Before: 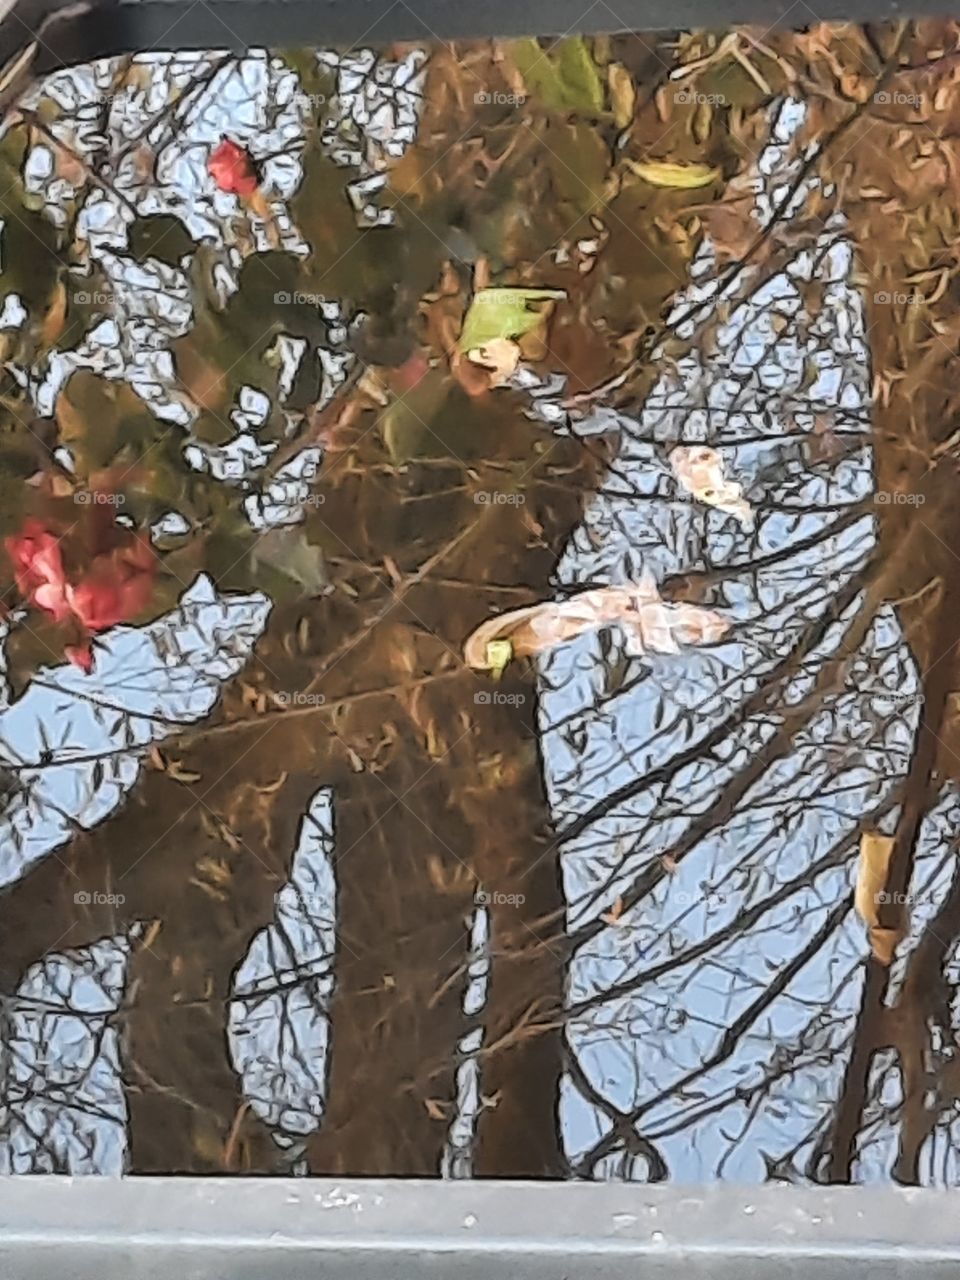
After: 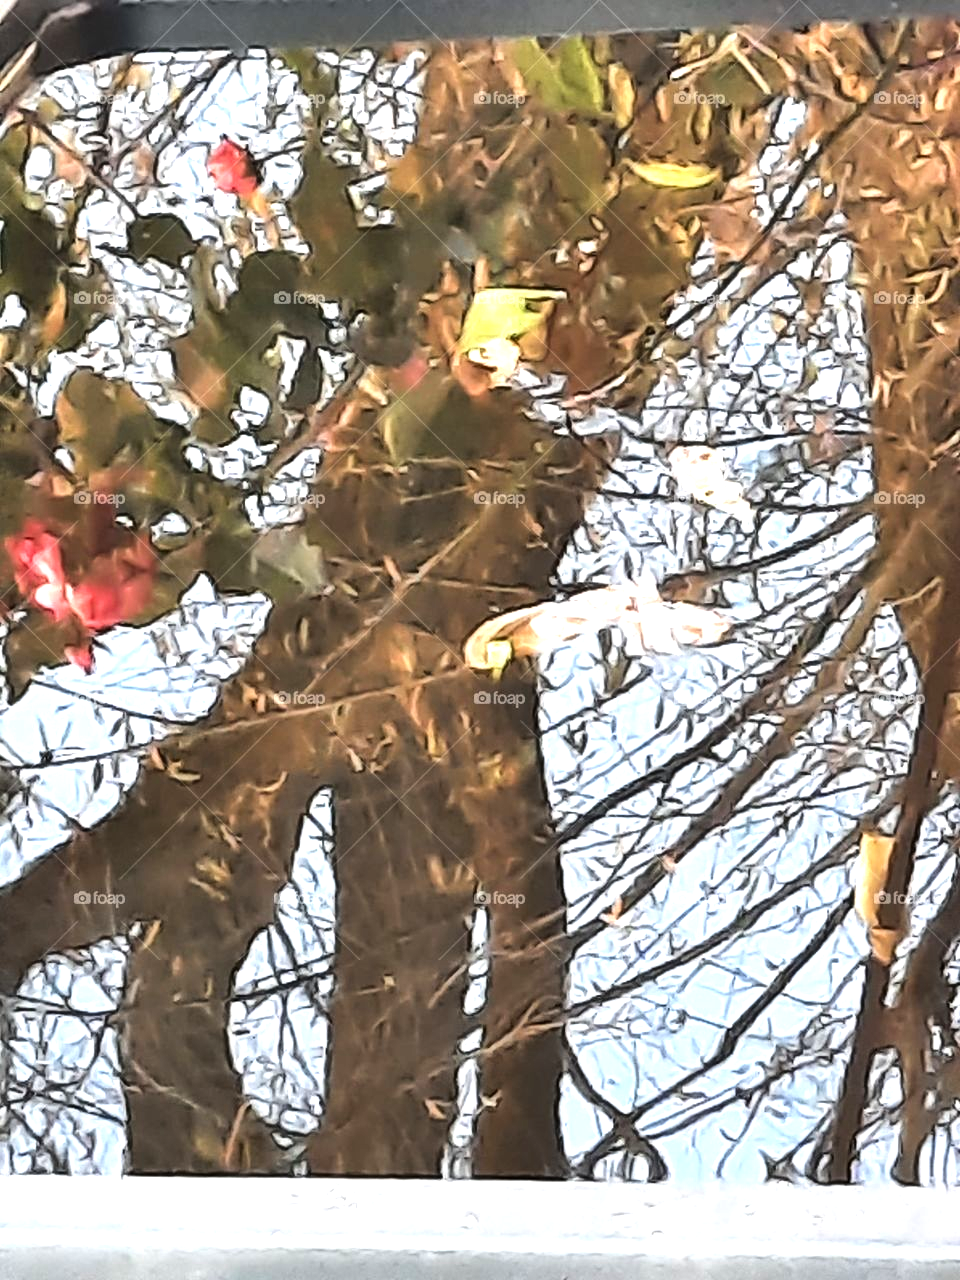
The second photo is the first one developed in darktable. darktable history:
contrast brightness saturation: contrast 0.04, saturation 0.07
tone equalizer: -8 EV -0.417 EV, -7 EV -0.389 EV, -6 EV -0.333 EV, -5 EV -0.222 EV, -3 EV 0.222 EV, -2 EV 0.333 EV, -1 EV 0.389 EV, +0 EV 0.417 EV, edges refinement/feathering 500, mask exposure compensation -1.57 EV, preserve details no
exposure: black level correction 0, exposure 0.7 EV, compensate exposure bias true, compensate highlight preservation false
